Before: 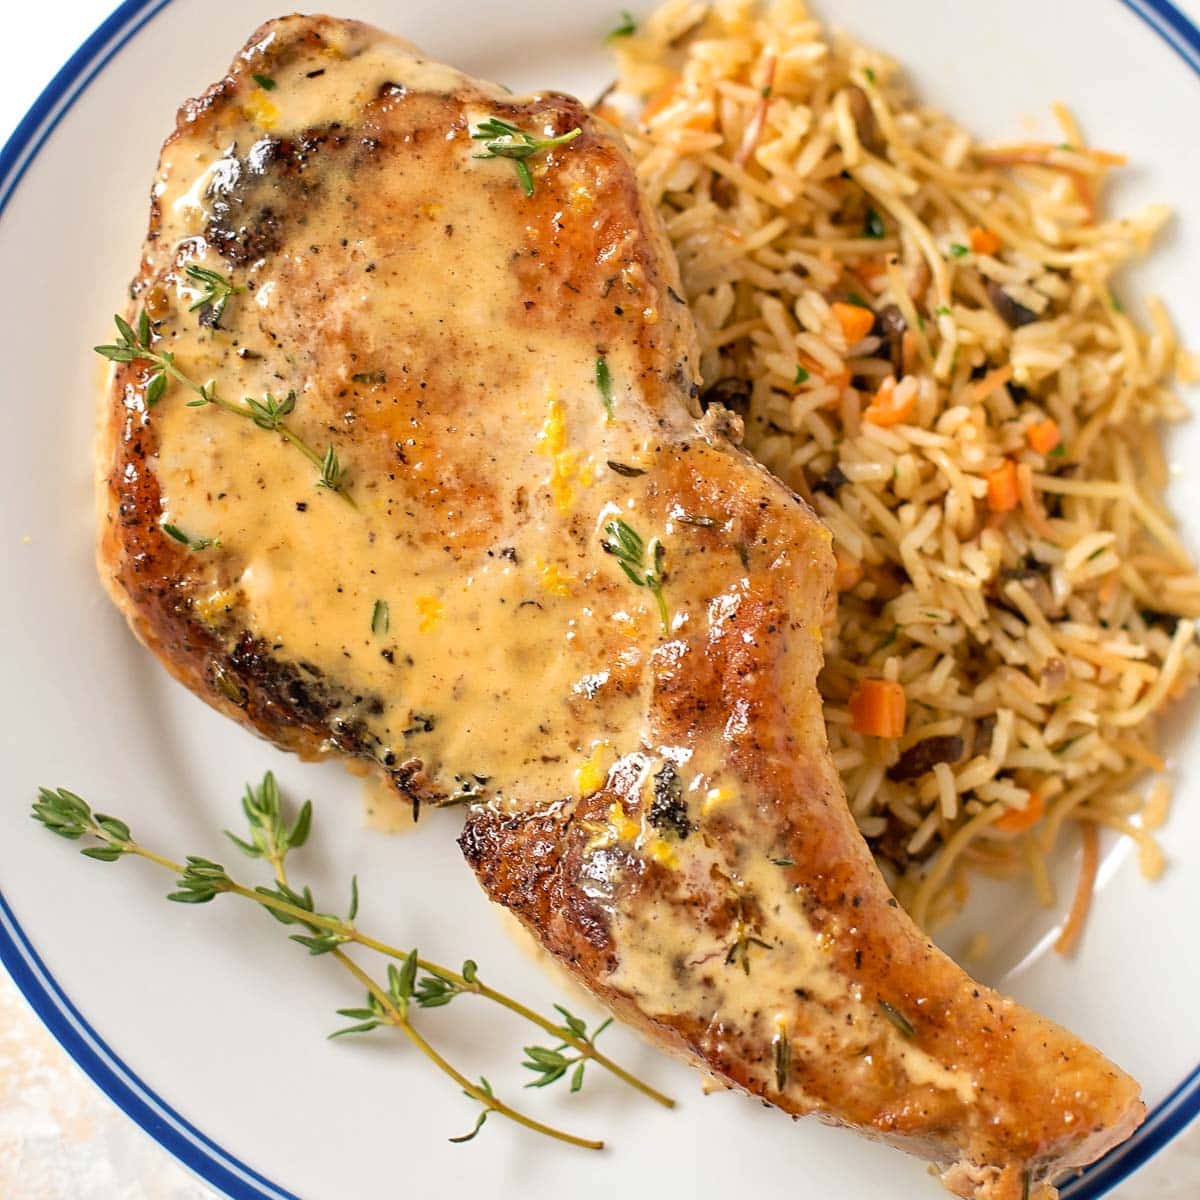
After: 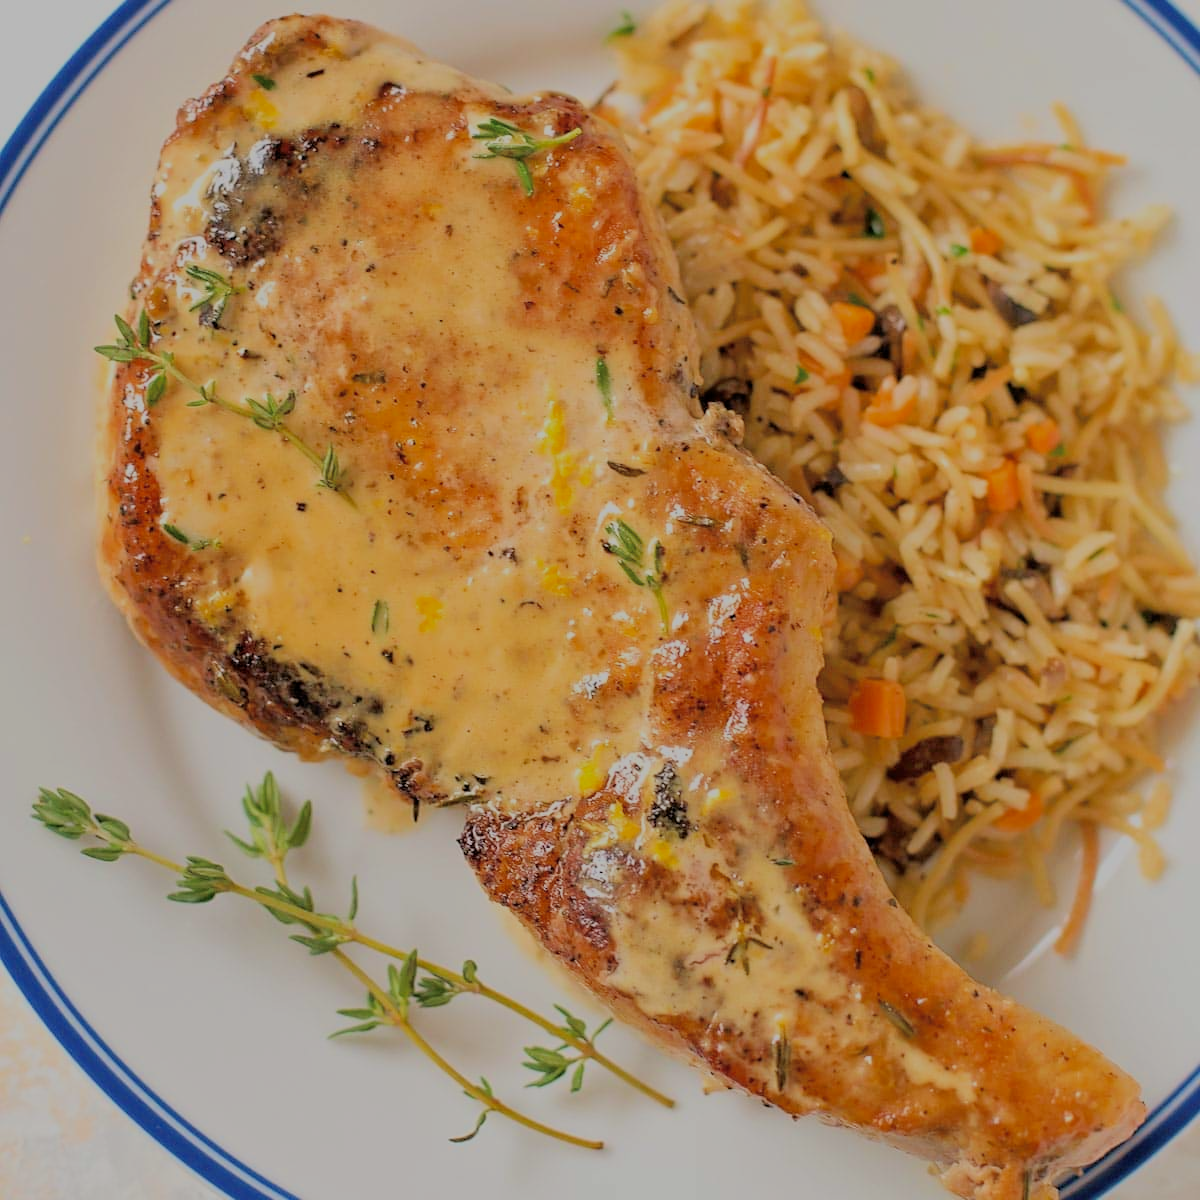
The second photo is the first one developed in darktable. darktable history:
filmic rgb: middle gray luminance 2.52%, black relative exposure -10.03 EV, white relative exposure 6.99 EV, threshold 2.98 EV, dynamic range scaling 10.42%, target black luminance 0%, hardness 3.18, latitude 43.99%, contrast 0.682, highlights saturation mix 5.17%, shadows ↔ highlights balance 14.26%, color science v6 (2022), enable highlight reconstruction true
